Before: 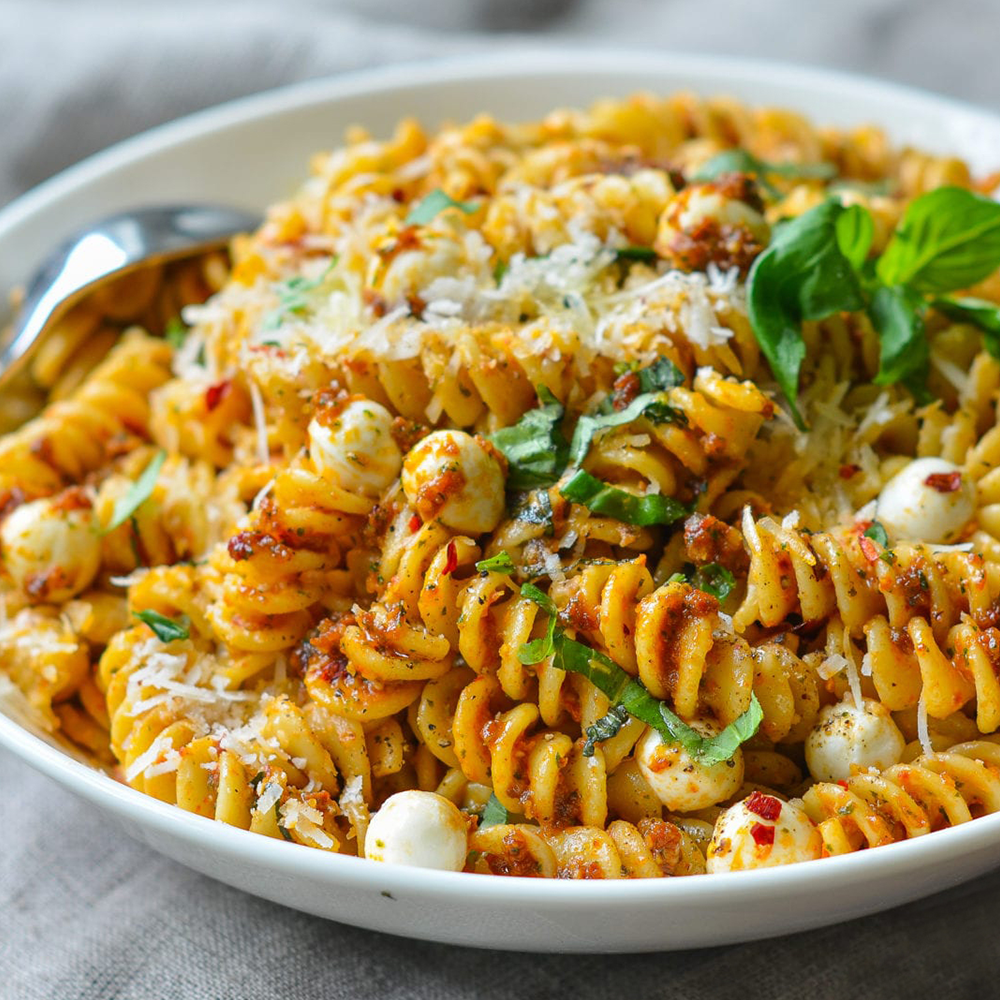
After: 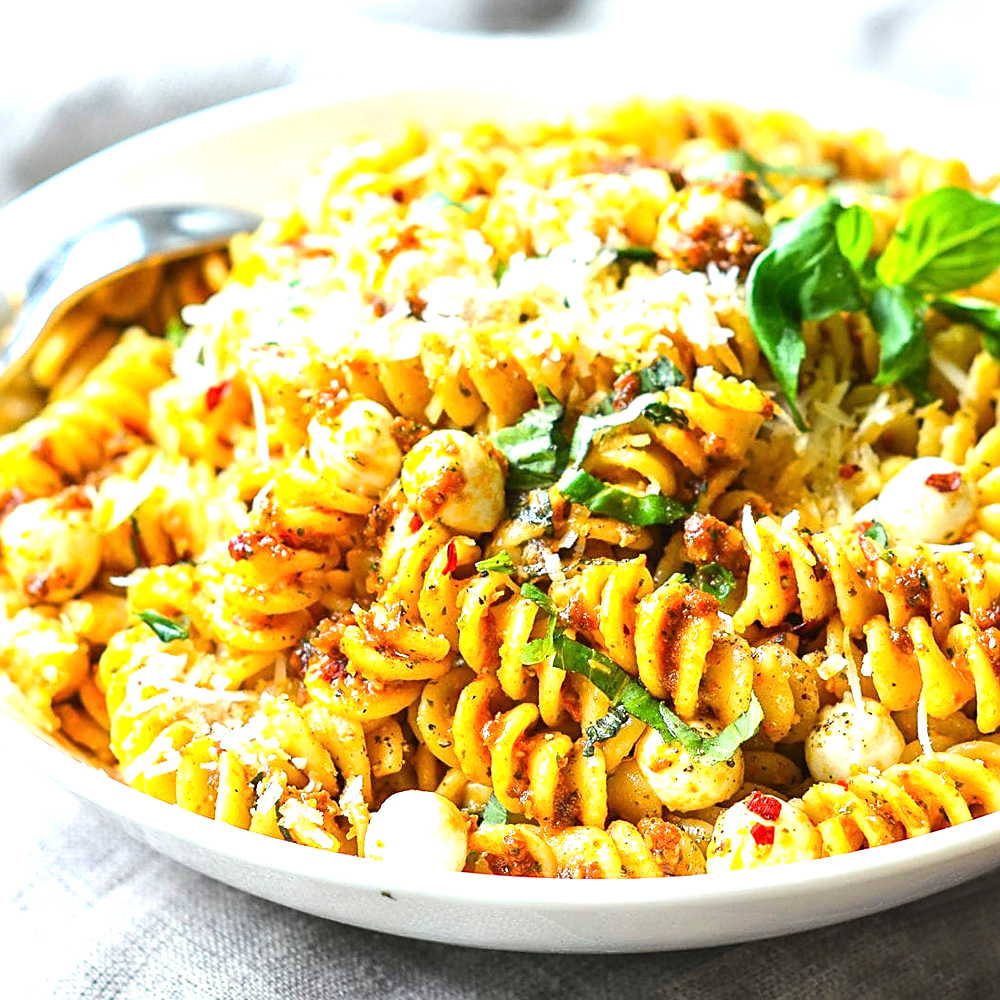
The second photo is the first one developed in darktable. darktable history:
sharpen: on, module defaults
tone equalizer: -8 EV -0.416 EV, -7 EV -0.402 EV, -6 EV -0.372 EV, -5 EV -0.221 EV, -3 EV 0.211 EV, -2 EV 0.34 EV, -1 EV 0.369 EV, +0 EV 0.413 EV, edges refinement/feathering 500, mask exposure compensation -1.57 EV, preserve details no
exposure: exposure 1 EV, compensate exposure bias true, compensate highlight preservation false
